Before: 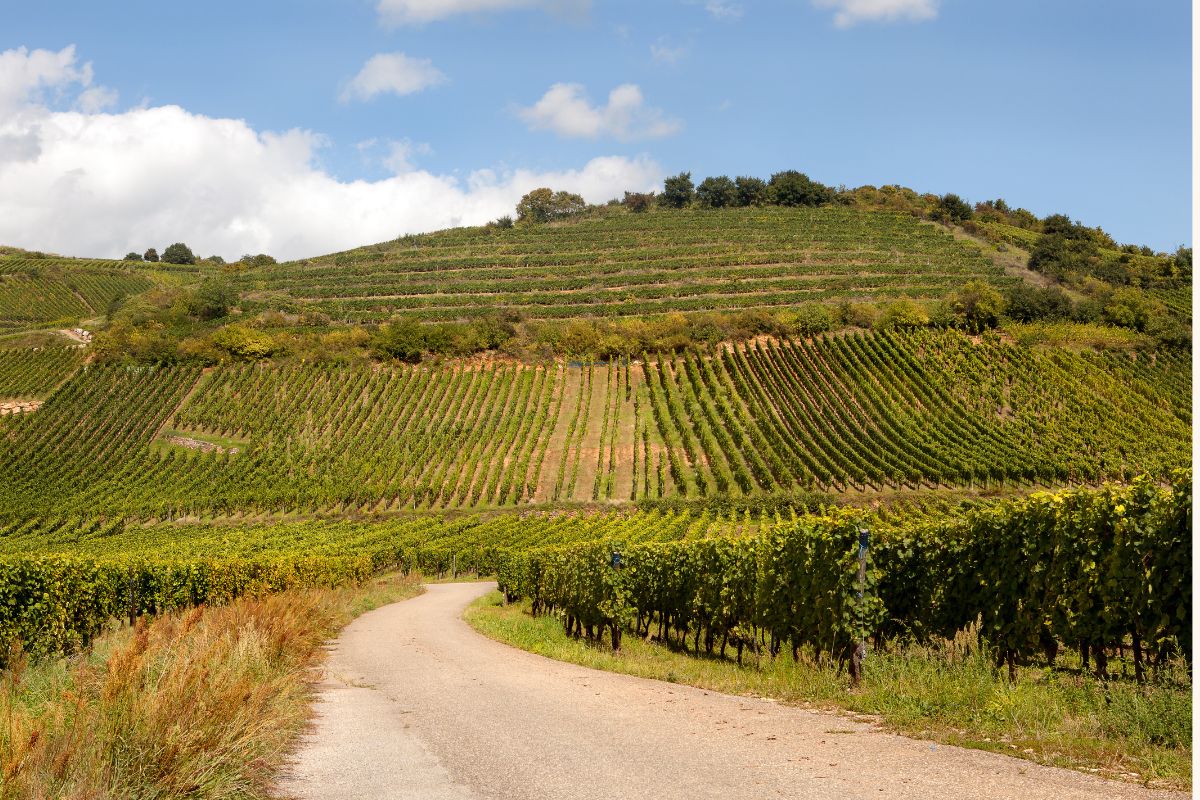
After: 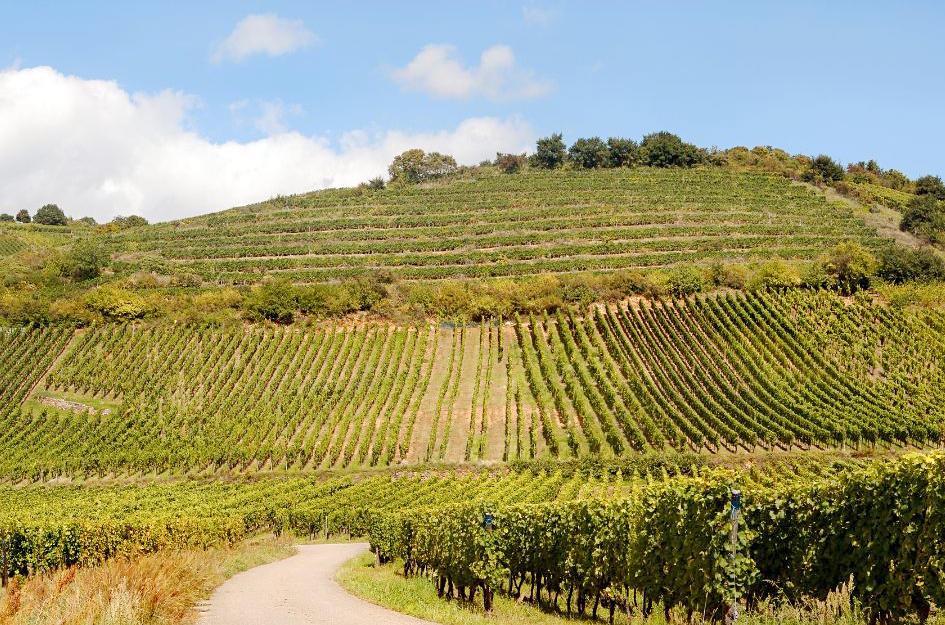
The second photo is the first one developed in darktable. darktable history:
base curve: curves: ch0 [(0, 0) (0.158, 0.273) (0.879, 0.895) (1, 1)], preserve colors none
color zones: curves: ch1 [(0.25, 0.5) (0.747, 0.71)]
crop and rotate: left 10.699%, top 5.067%, right 10.494%, bottom 16.778%
sharpen: amount 0.213
